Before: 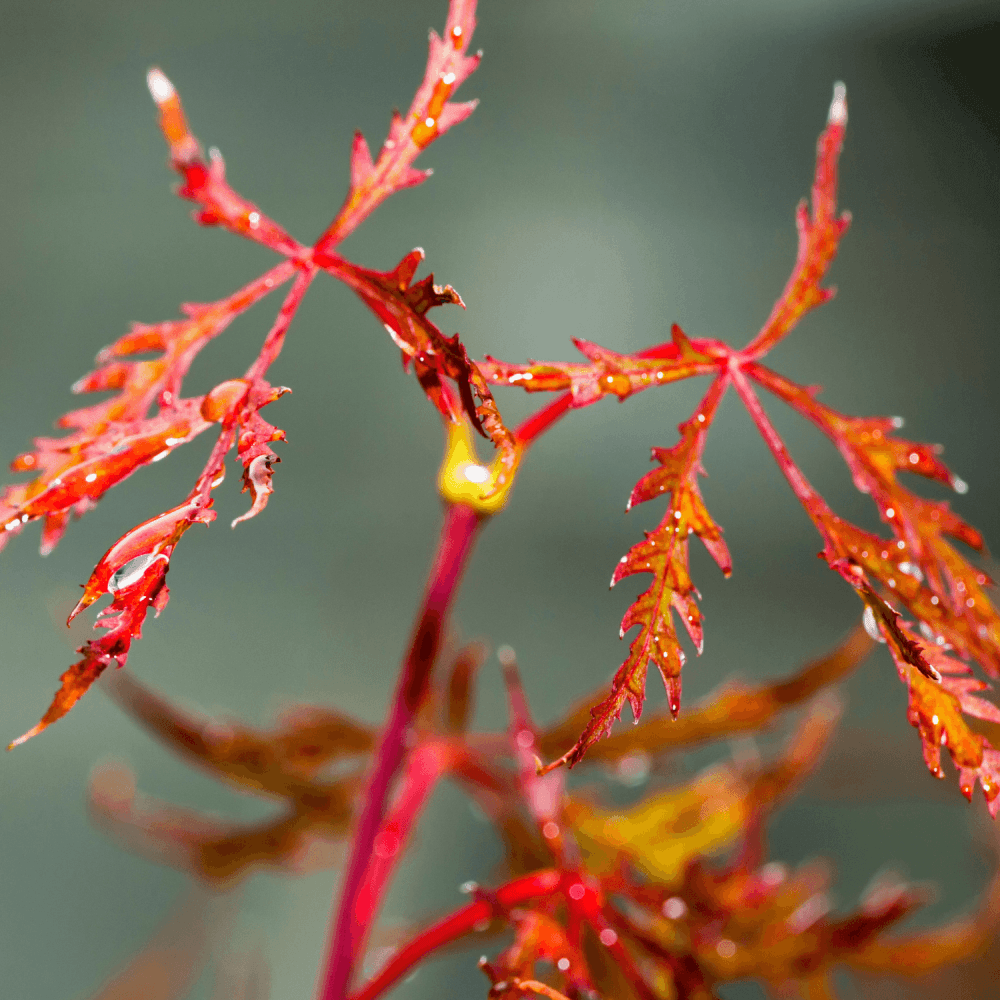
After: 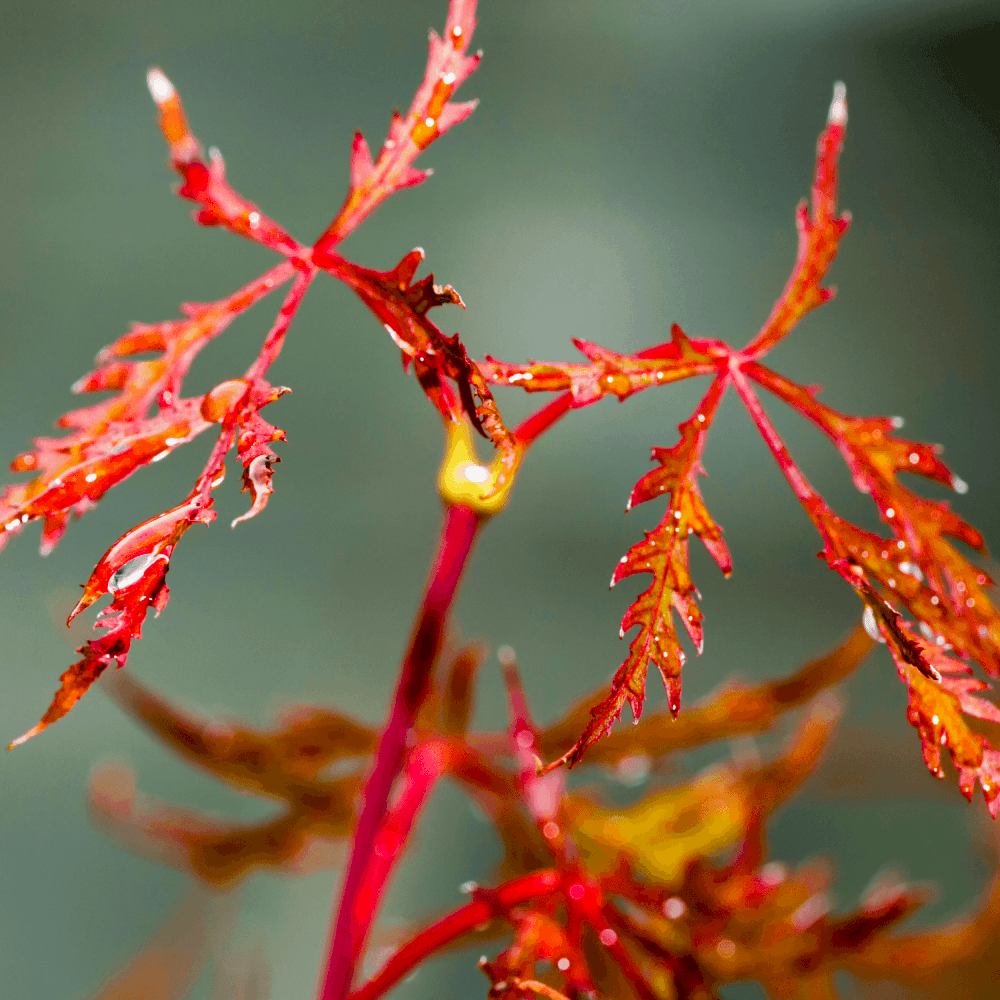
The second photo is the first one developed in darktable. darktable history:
color balance rgb: power › hue 329.5°, perceptual saturation grading › global saturation 20%, perceptual saturation grading › highlights -25.645%, perceptual saturation grading › shadows 49.372%
